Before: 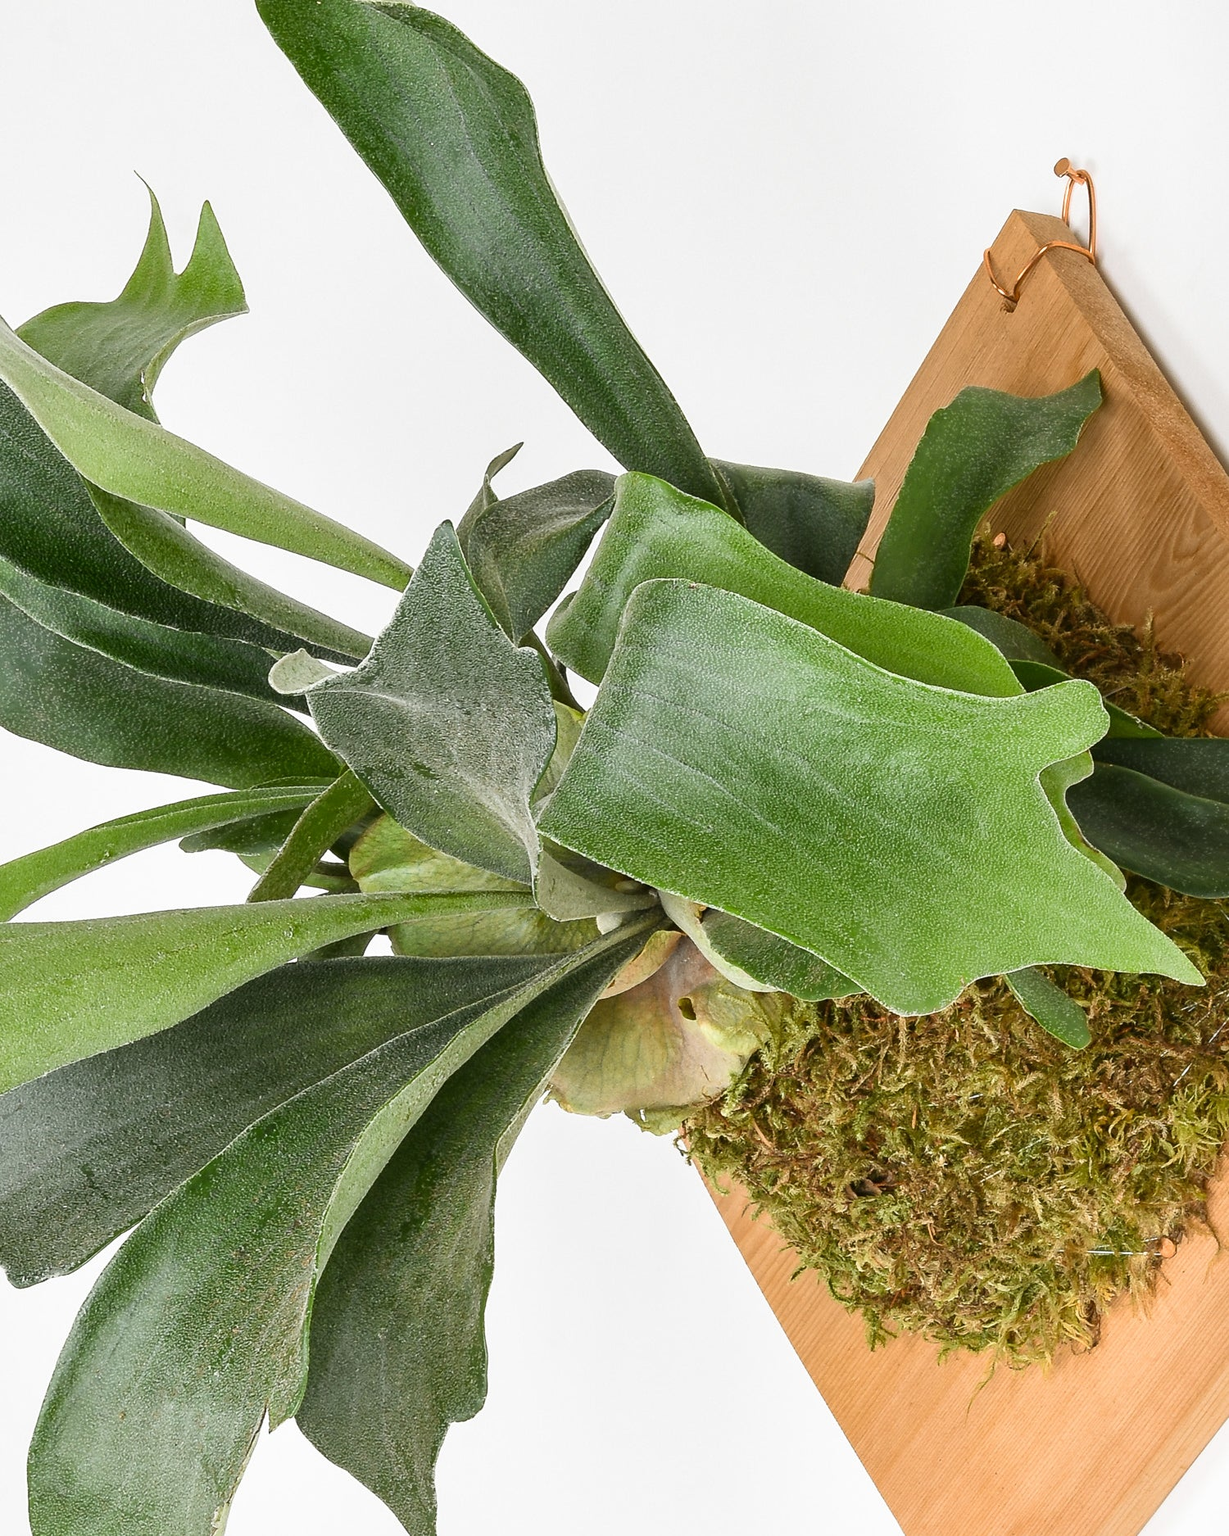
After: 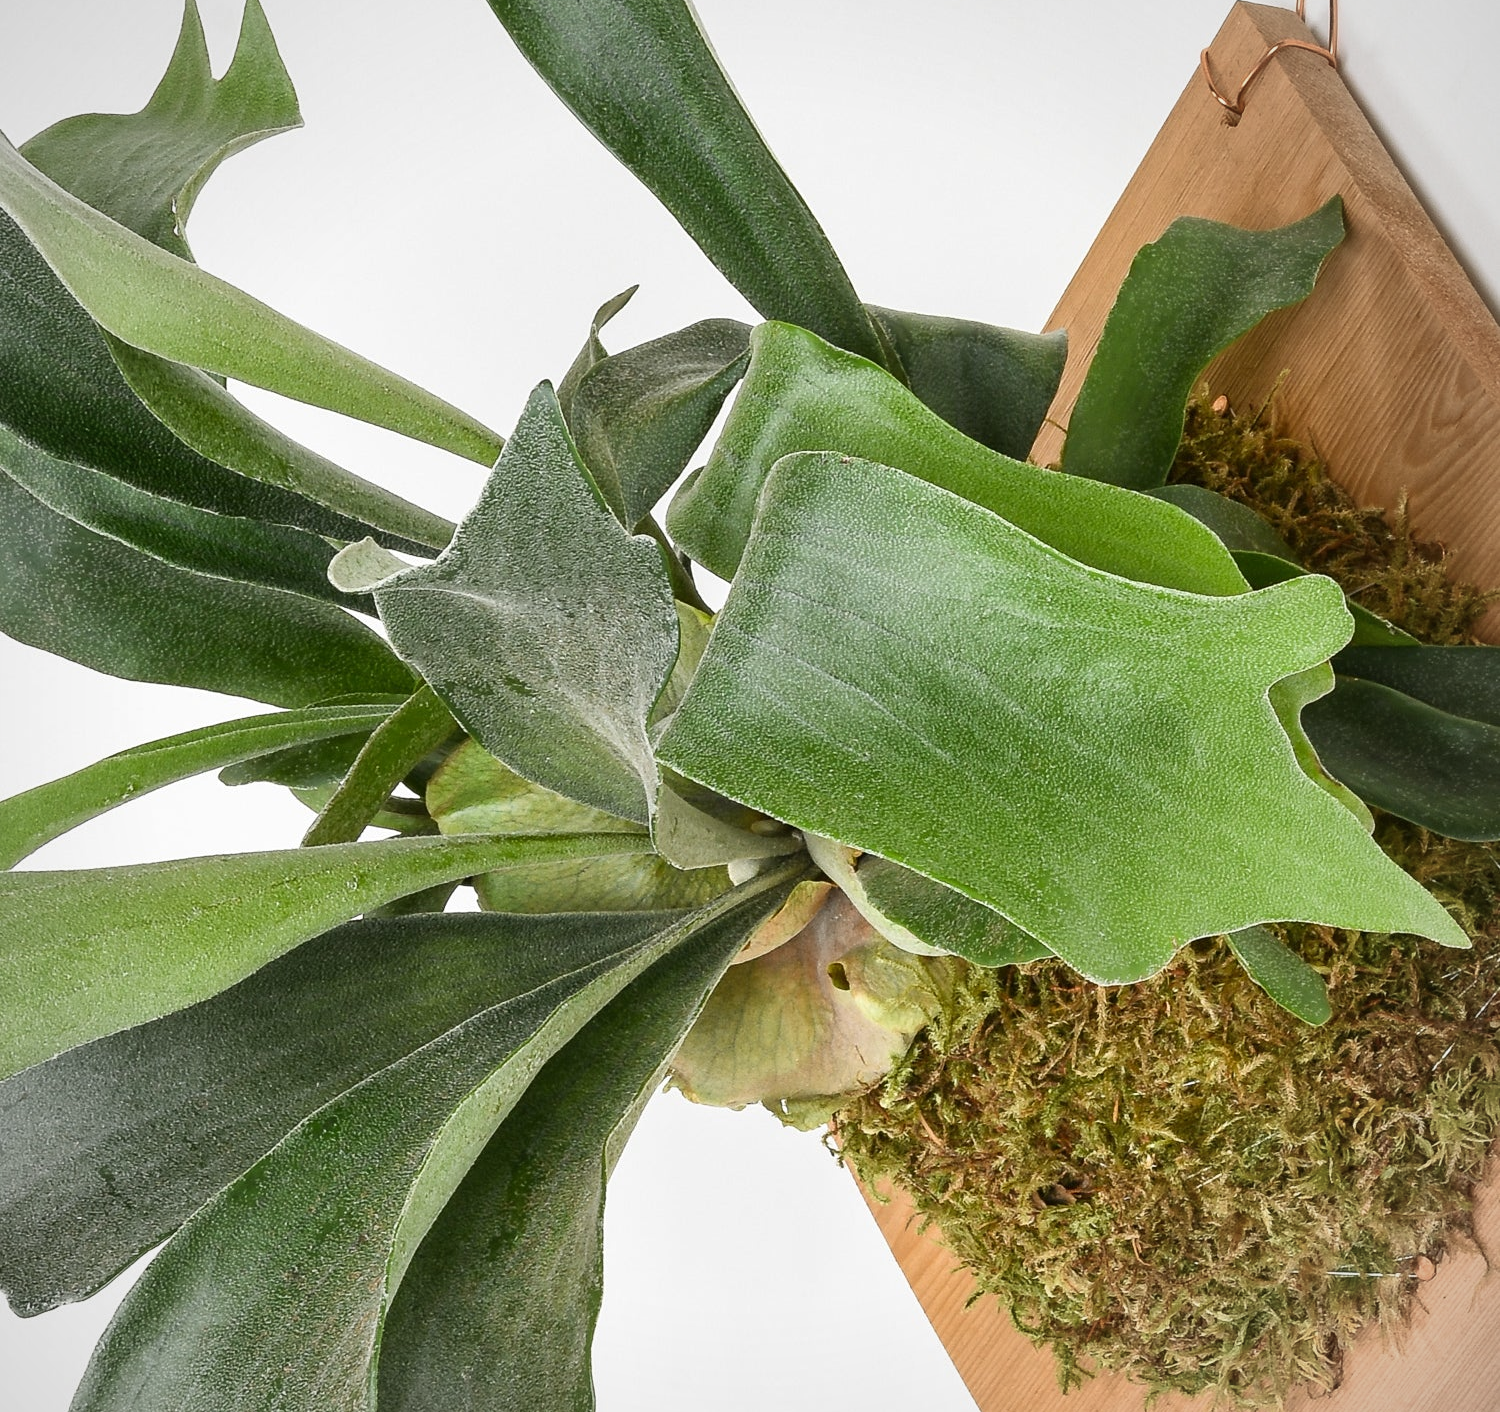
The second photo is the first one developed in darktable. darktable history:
crop: top 13.618%, bottom 11.054%
vignetting: fall-off radius 60.85%, brightness -0.286
